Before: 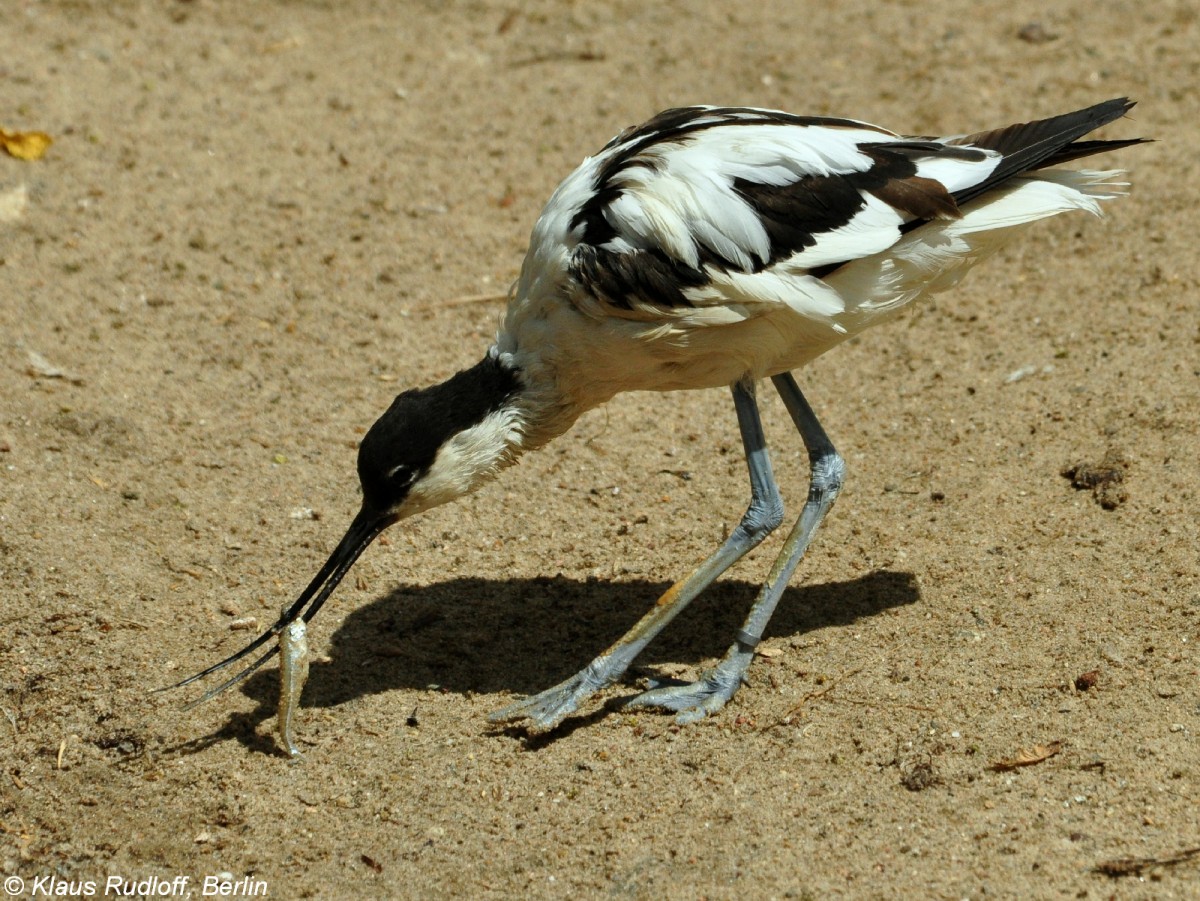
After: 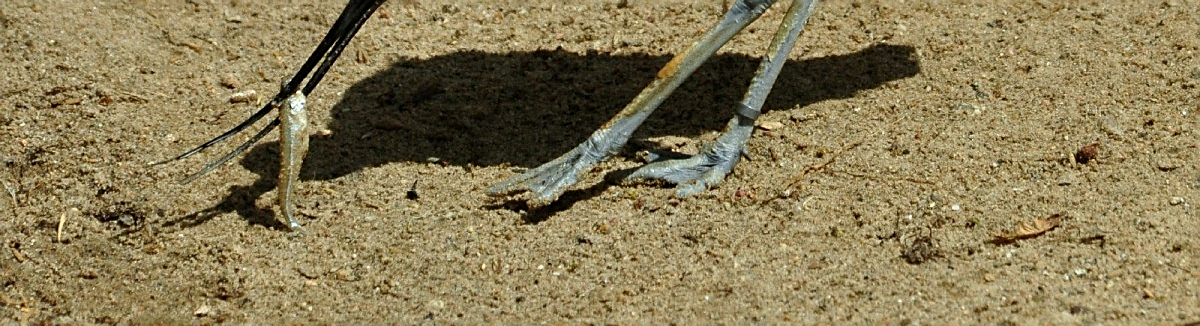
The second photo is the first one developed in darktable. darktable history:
sharpen: amount 0.493
crop and rotate: top 58.513%, bottom 5.222%
